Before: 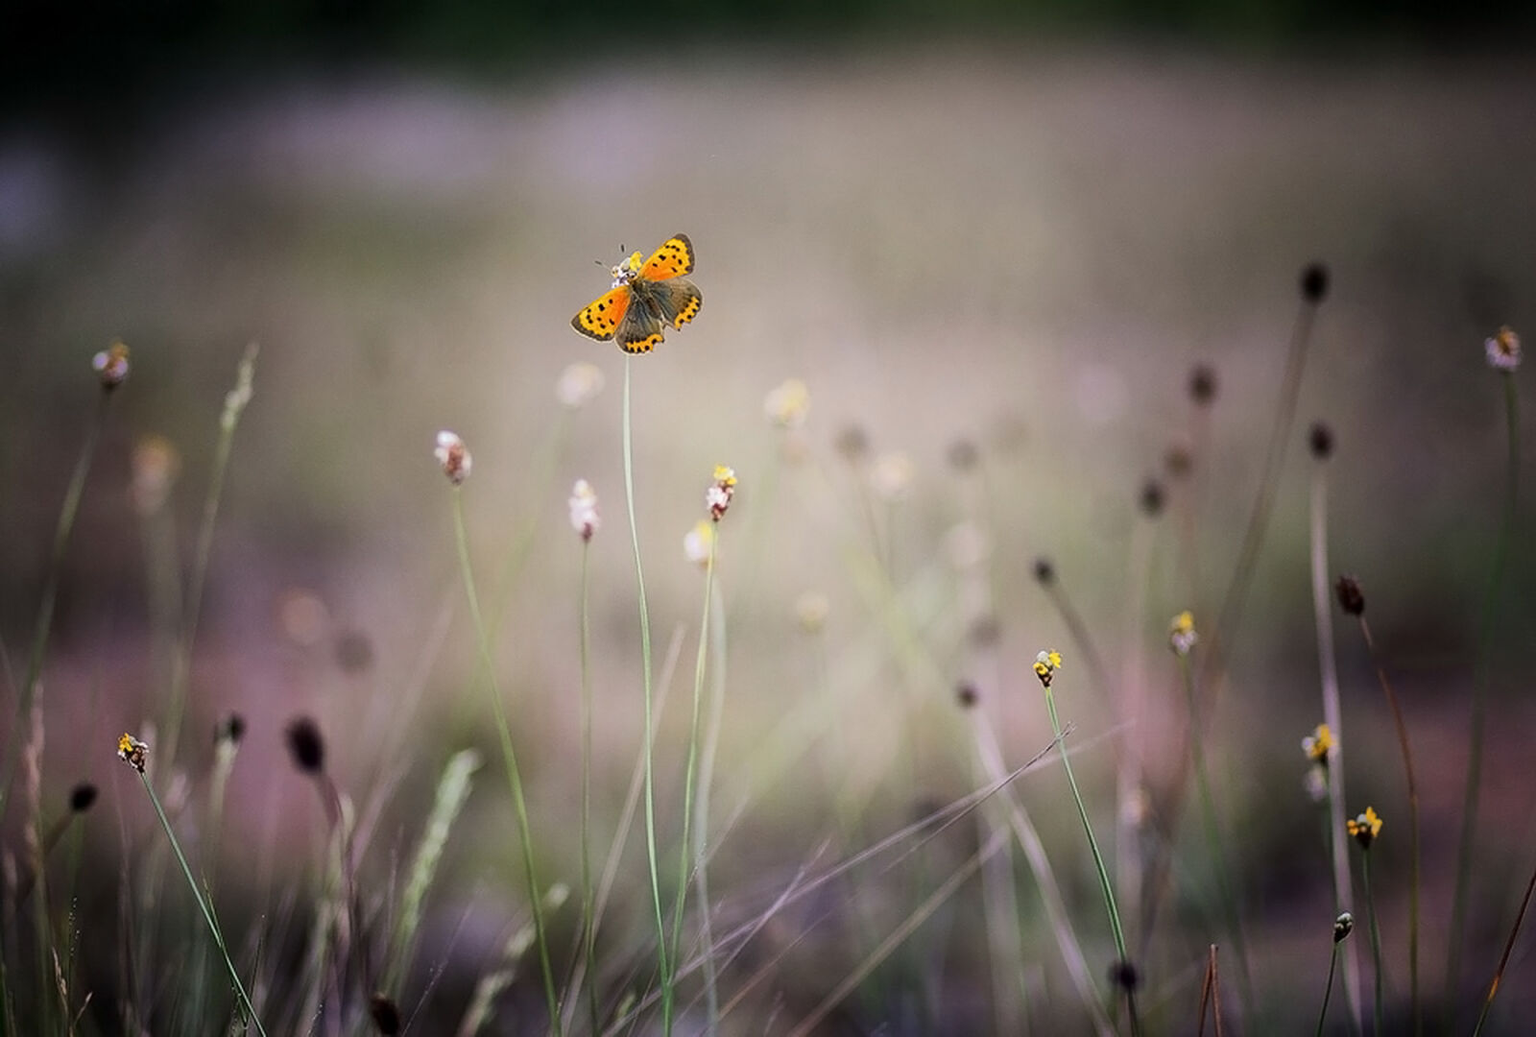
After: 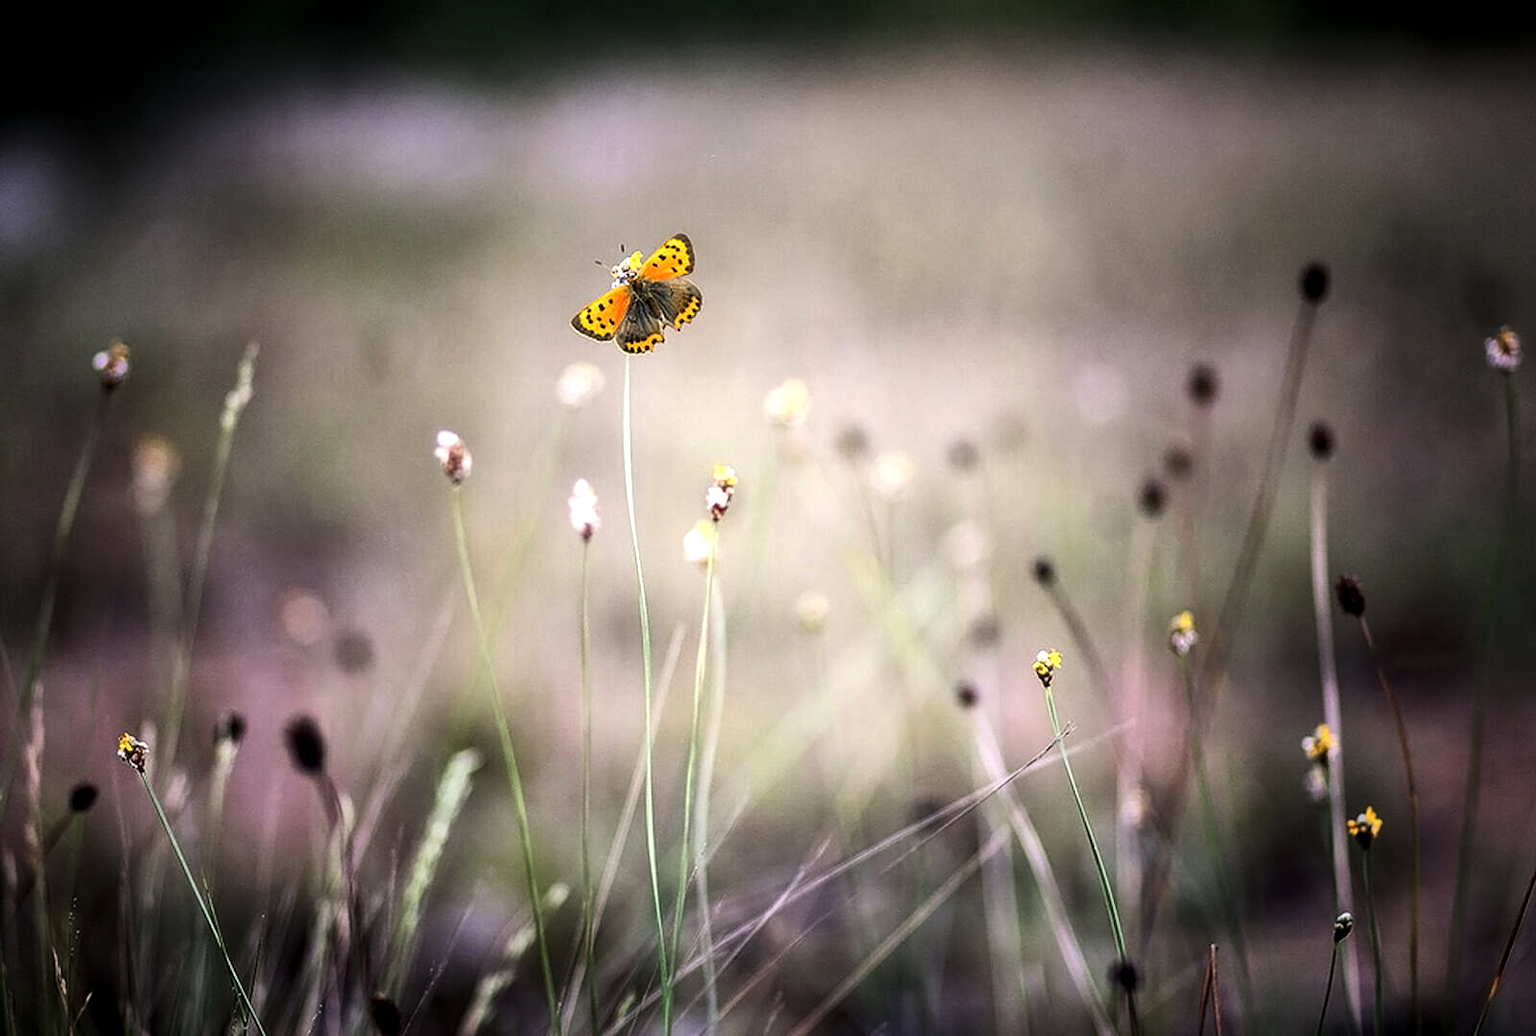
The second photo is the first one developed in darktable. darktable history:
local contrast: detail 130%
tone equalizer: -8 EV -0.714 EV, -7 EV -0.732 EV, -6 EV -0.629 EV, -5 EV -0.363 EV, -3 EV 0.385 EV, -2 EV 0.6 EV, -1 EV 0.685 EV, +0 EV 0.748 EV, edges refinement/feathering 500, mask exposure compensation -1.57 EV, preserve details no
